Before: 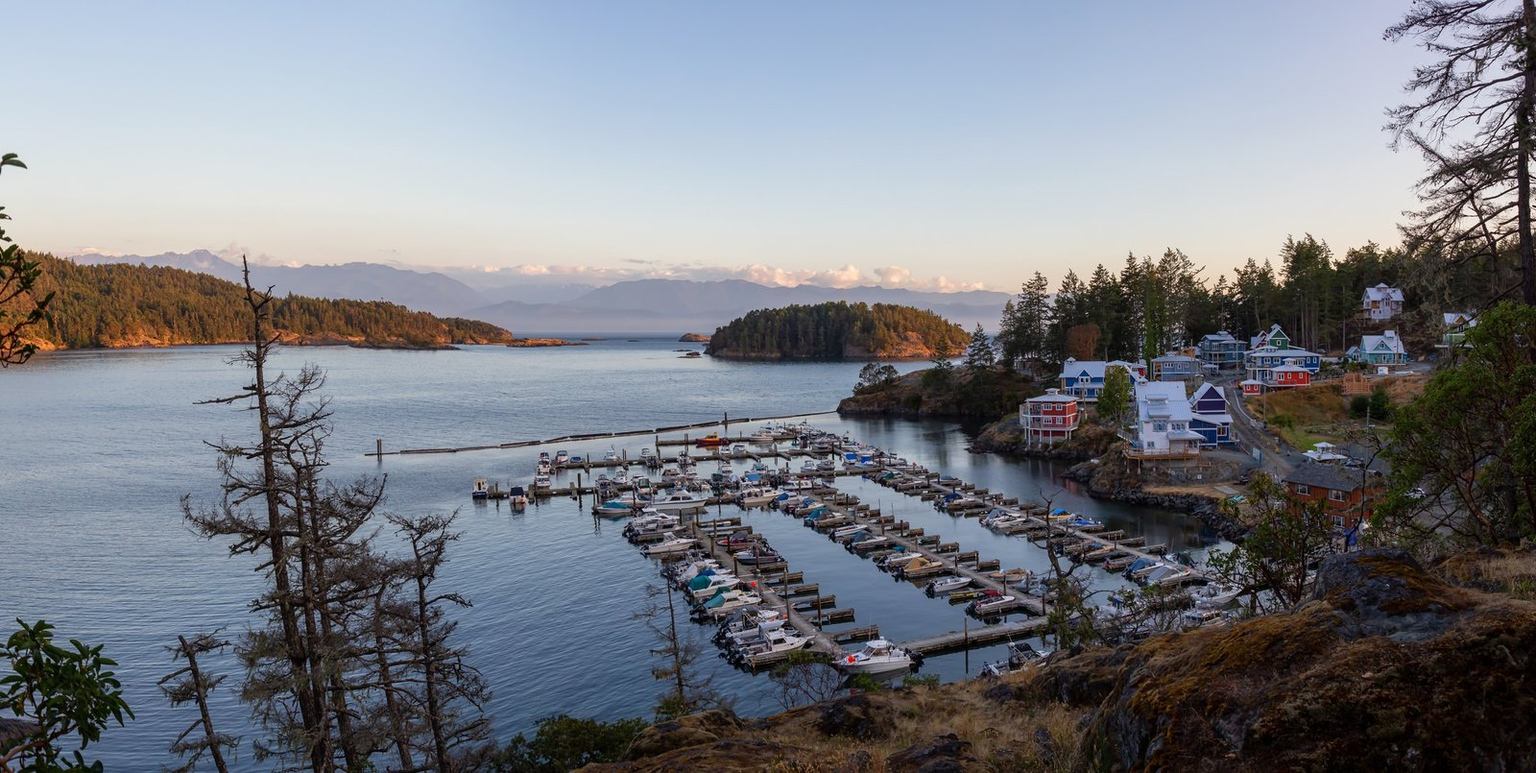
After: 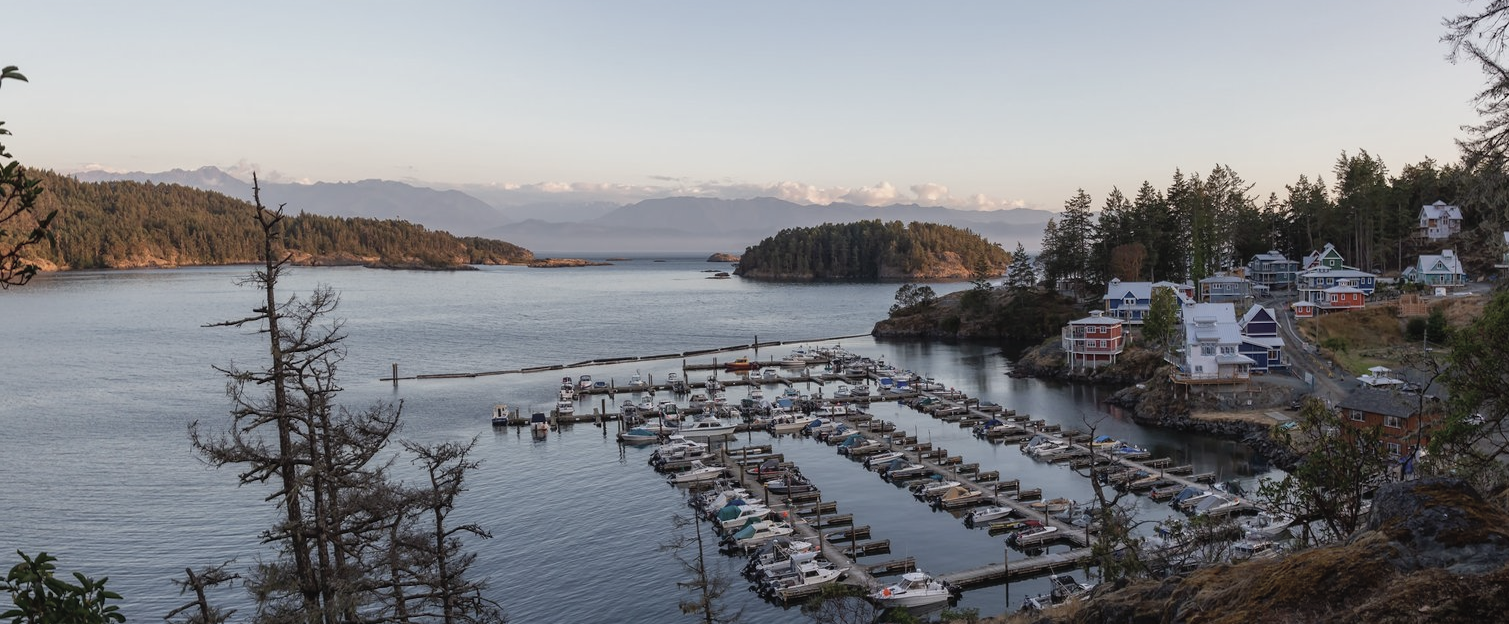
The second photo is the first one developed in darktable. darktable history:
contrast brightness saturation: contrast -0.057, saturation -0.4
crop and rotate: angle 0.026°, top 11.721%, right 5.597%, bottom 10.686%
